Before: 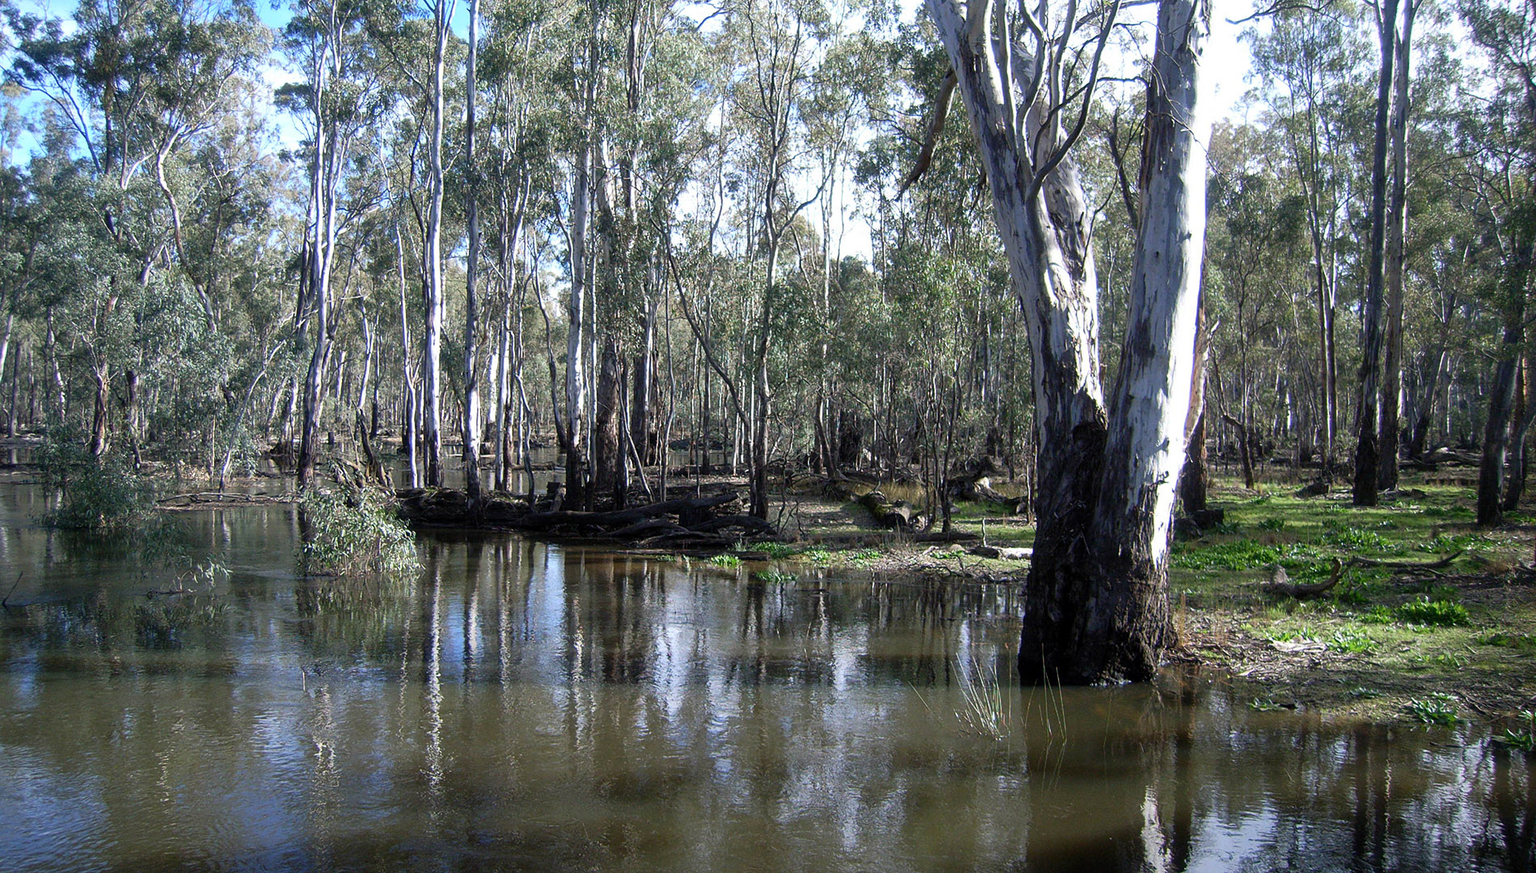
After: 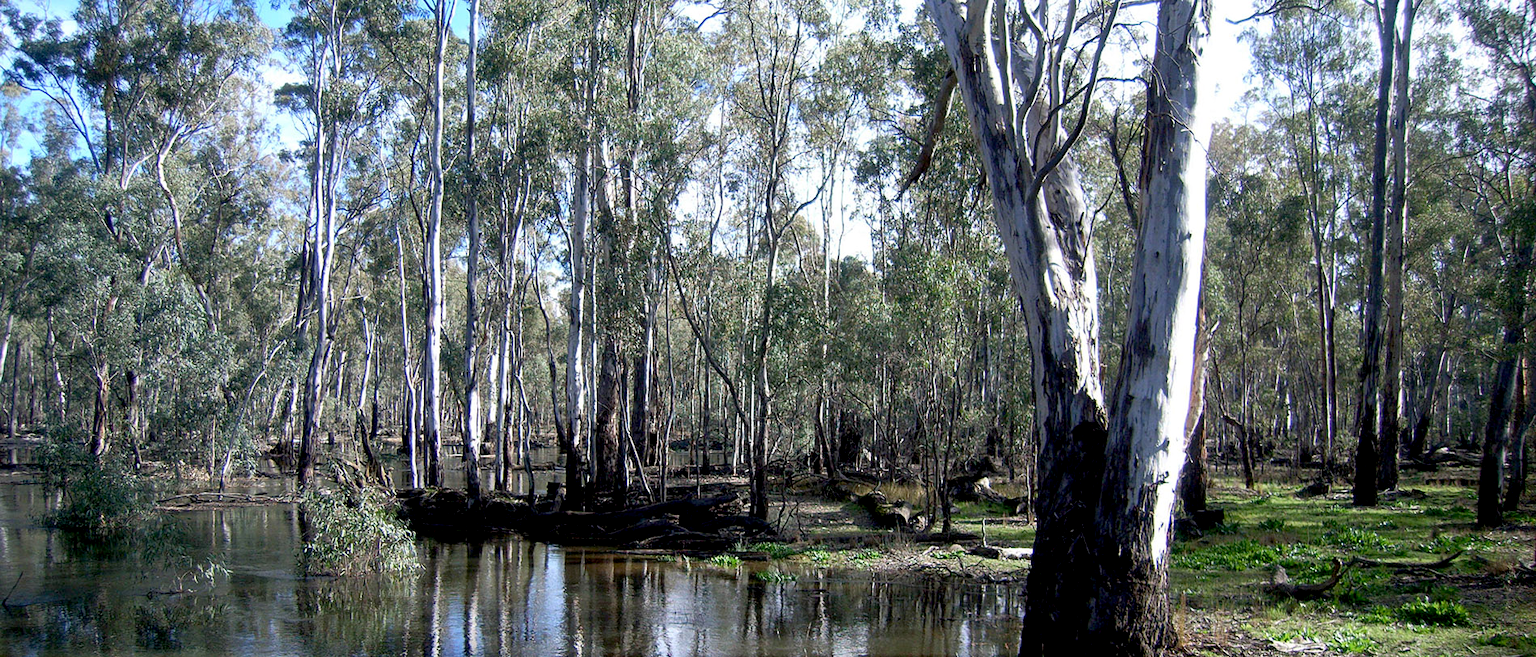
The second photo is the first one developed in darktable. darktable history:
exposure: black level correction 0.01, exposure 0.007 EV, compensate highlight preservation false
crop: bottom 24.655%
